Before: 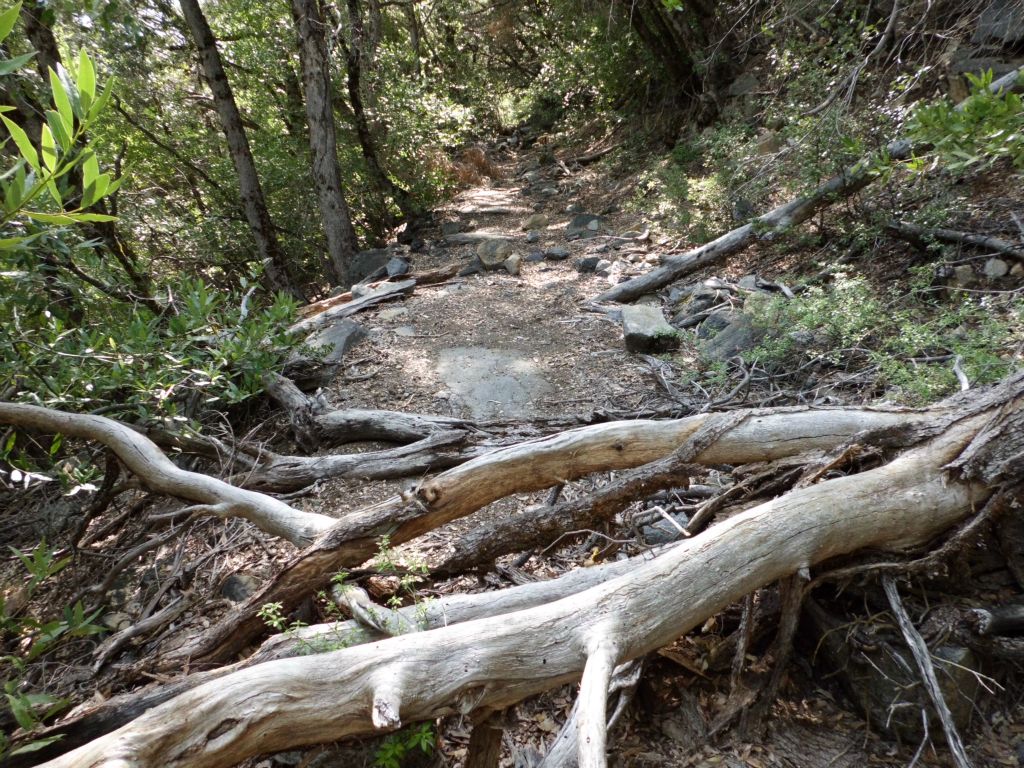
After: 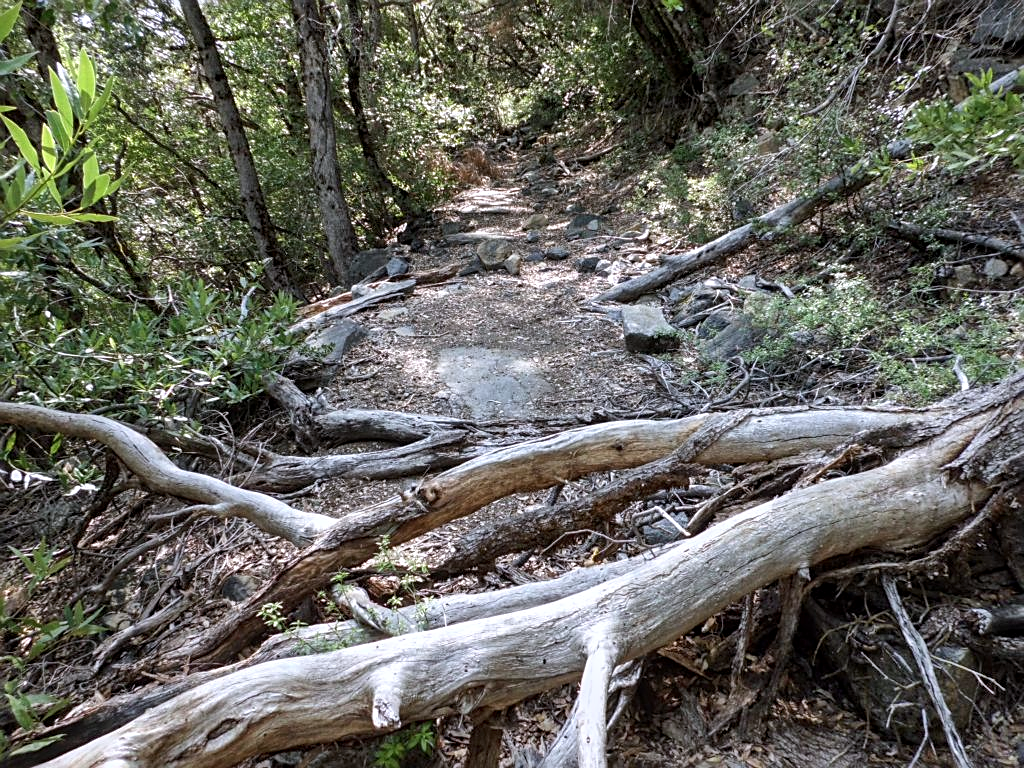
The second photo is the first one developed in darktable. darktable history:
local contrast: on, module defaults
shadows and highlights: soften with gaussian
color calibration: illuminant as shot in camera, x 0.358, y 0.373, temperature 4628.91 K
sharpen: on, module defaults
